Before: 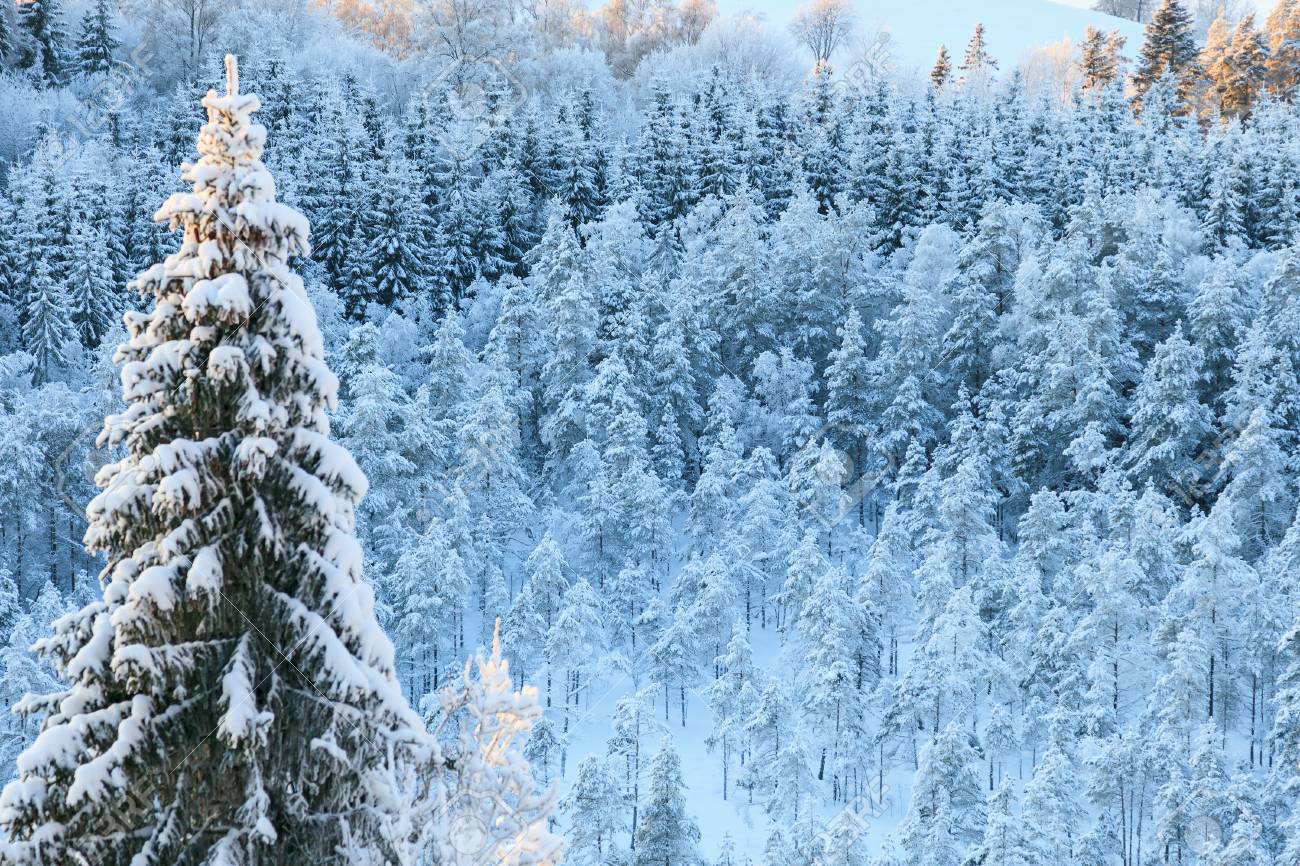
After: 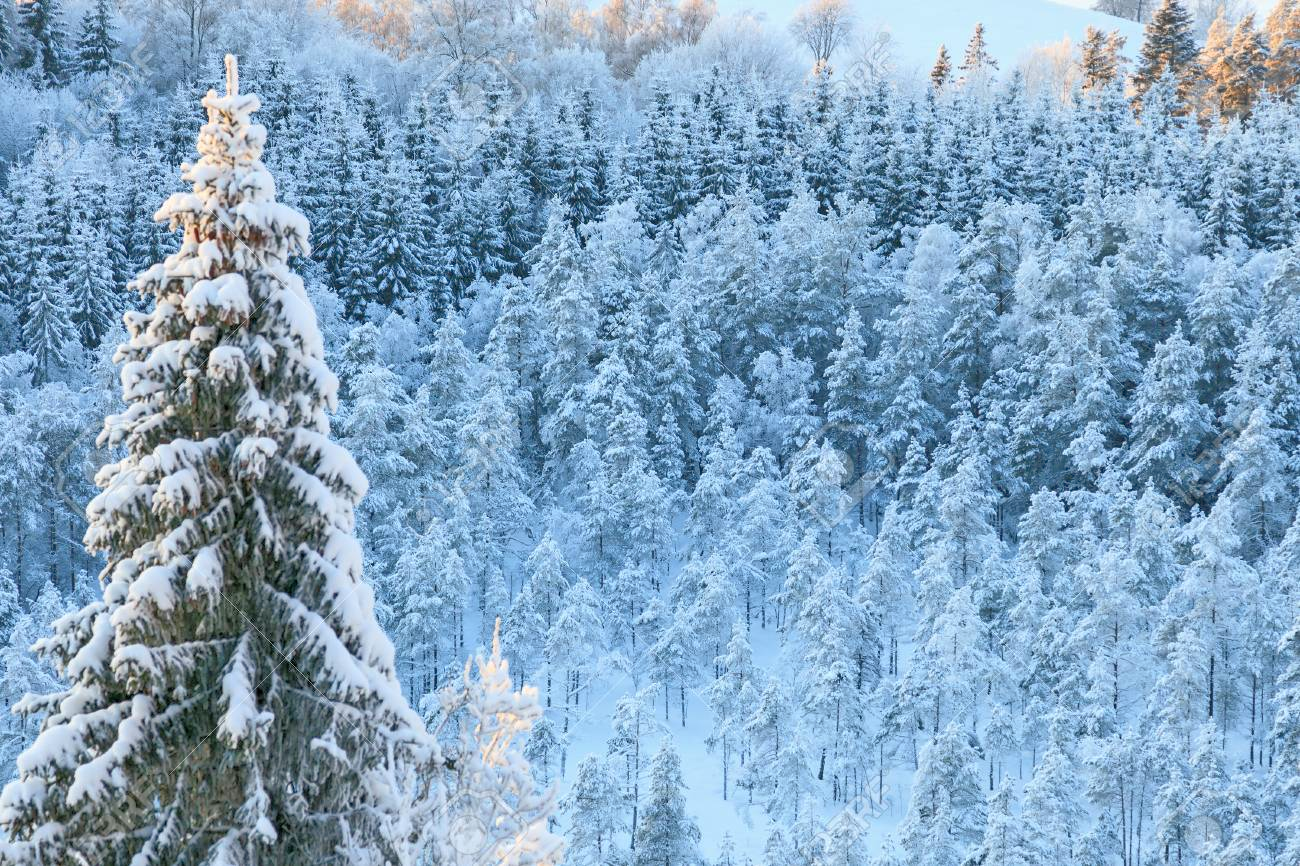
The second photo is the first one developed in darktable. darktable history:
tone equalizer: -7 EV 0.147 EV, -6 EV 0.619 EV, -5 EV 1.13 EV, -4 EV 1.3 EV, -3 EV 1.12 EV, -2 EV 0.6 EV, -1 EV 0.156 EV
base curve: curves: ch0 [(0, 0) (0.472, 0.455) (1, 1)], preserve colors none
